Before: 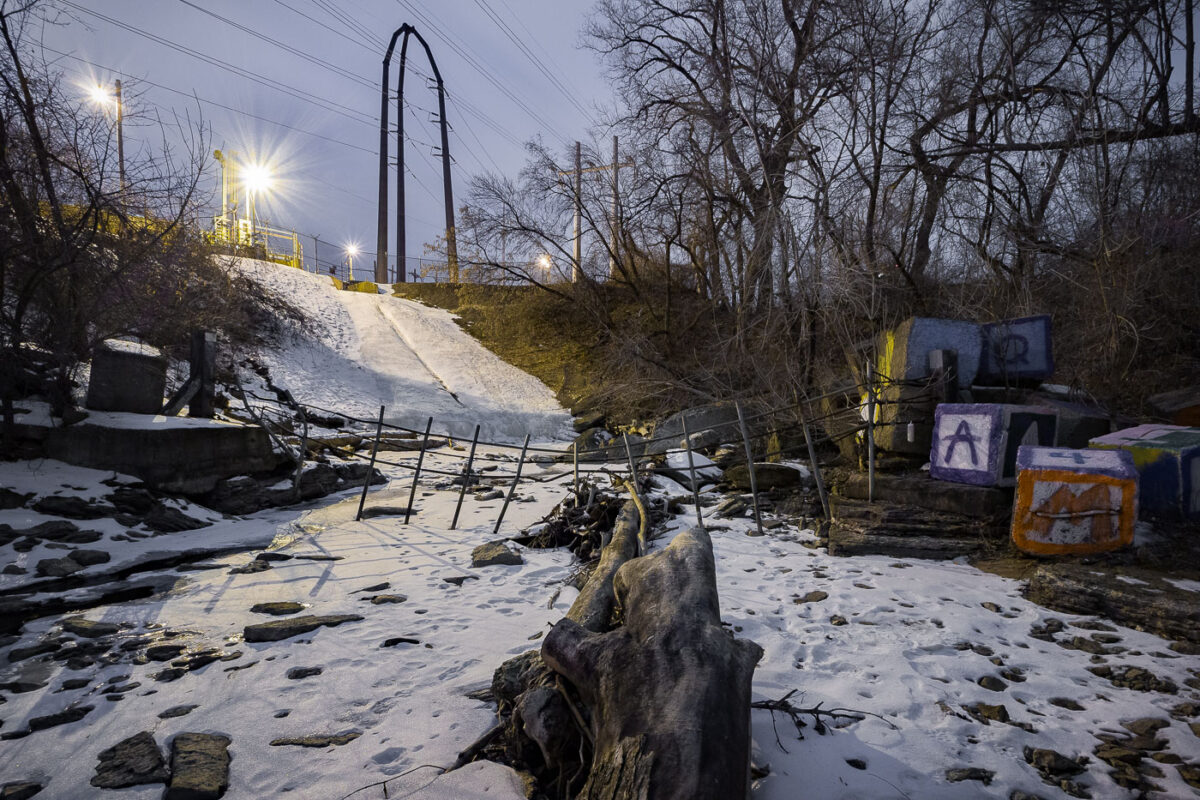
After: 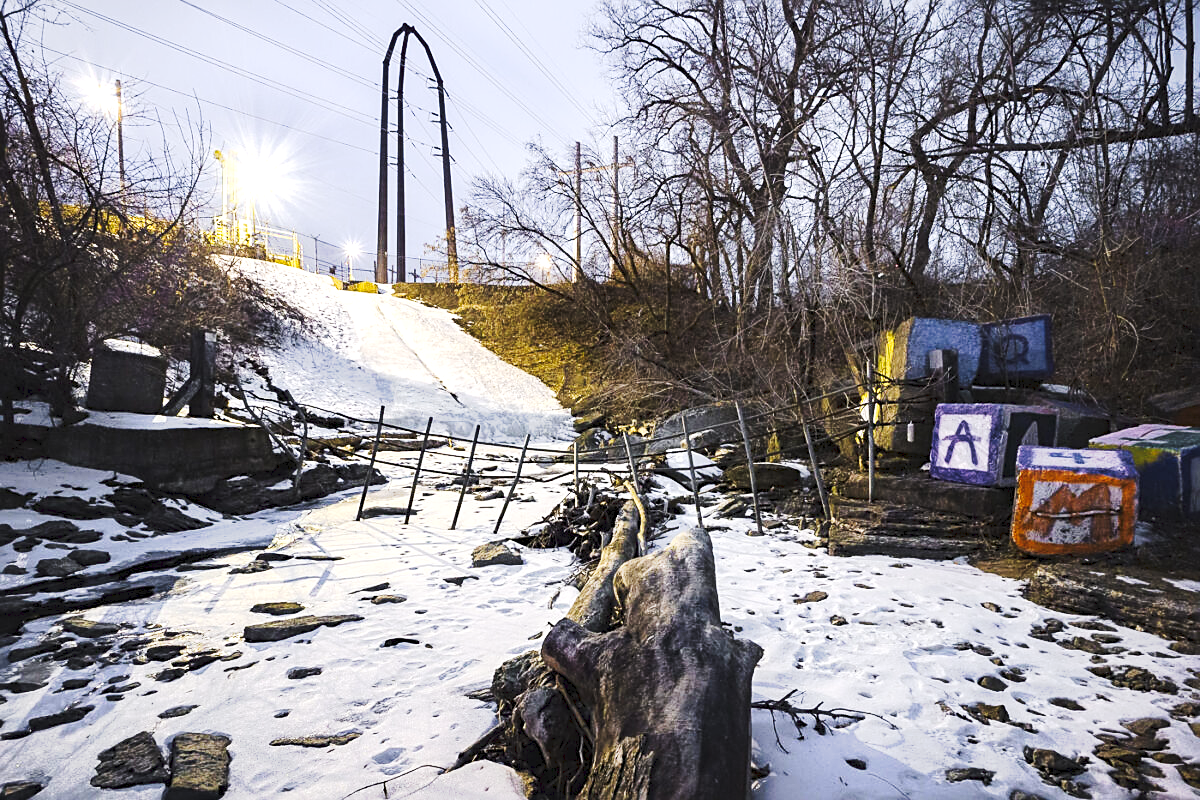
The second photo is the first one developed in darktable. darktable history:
sharpen: on, module defaults
exposure: black level correction 0, exposure 0.9 EV, compensate highlight preservation false
tone curve: curves: ch0 [(0, 0) (0.003, 0.045) (0.011, 0.054) (0.025, 0.069) (0.044, 0.083) (0.069, 0.101) (0.1, 0.119) (0.136, 0.146) (0.177, 0.177) (0.224, 0.221) (0.277, 0.277) (0.335, 0.362) (0.399, 0.452) (0.468, 0.571) (0.543, 0.666) (0.623, 0.758) (0.709, 0.853) (0.801, 0.896) (0.898, 0.945) (1, 1)], preserve colors none
base curve: curves: ch0 [(0, 0) (0.283, 0.295) (1, 1)], preserve colors none
